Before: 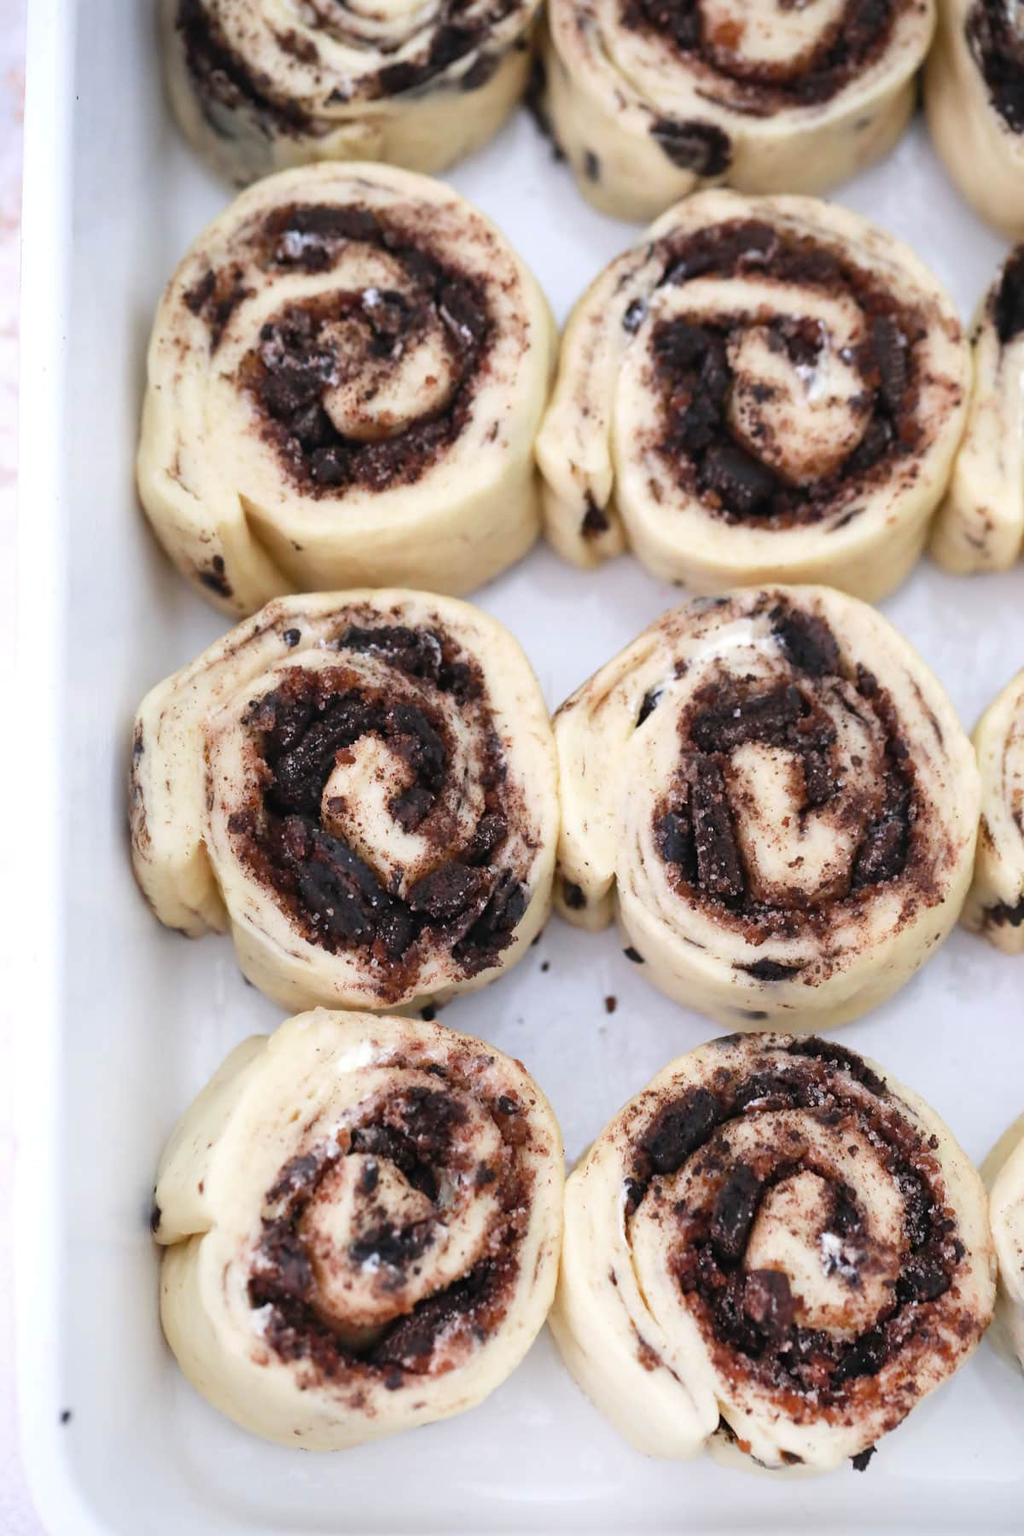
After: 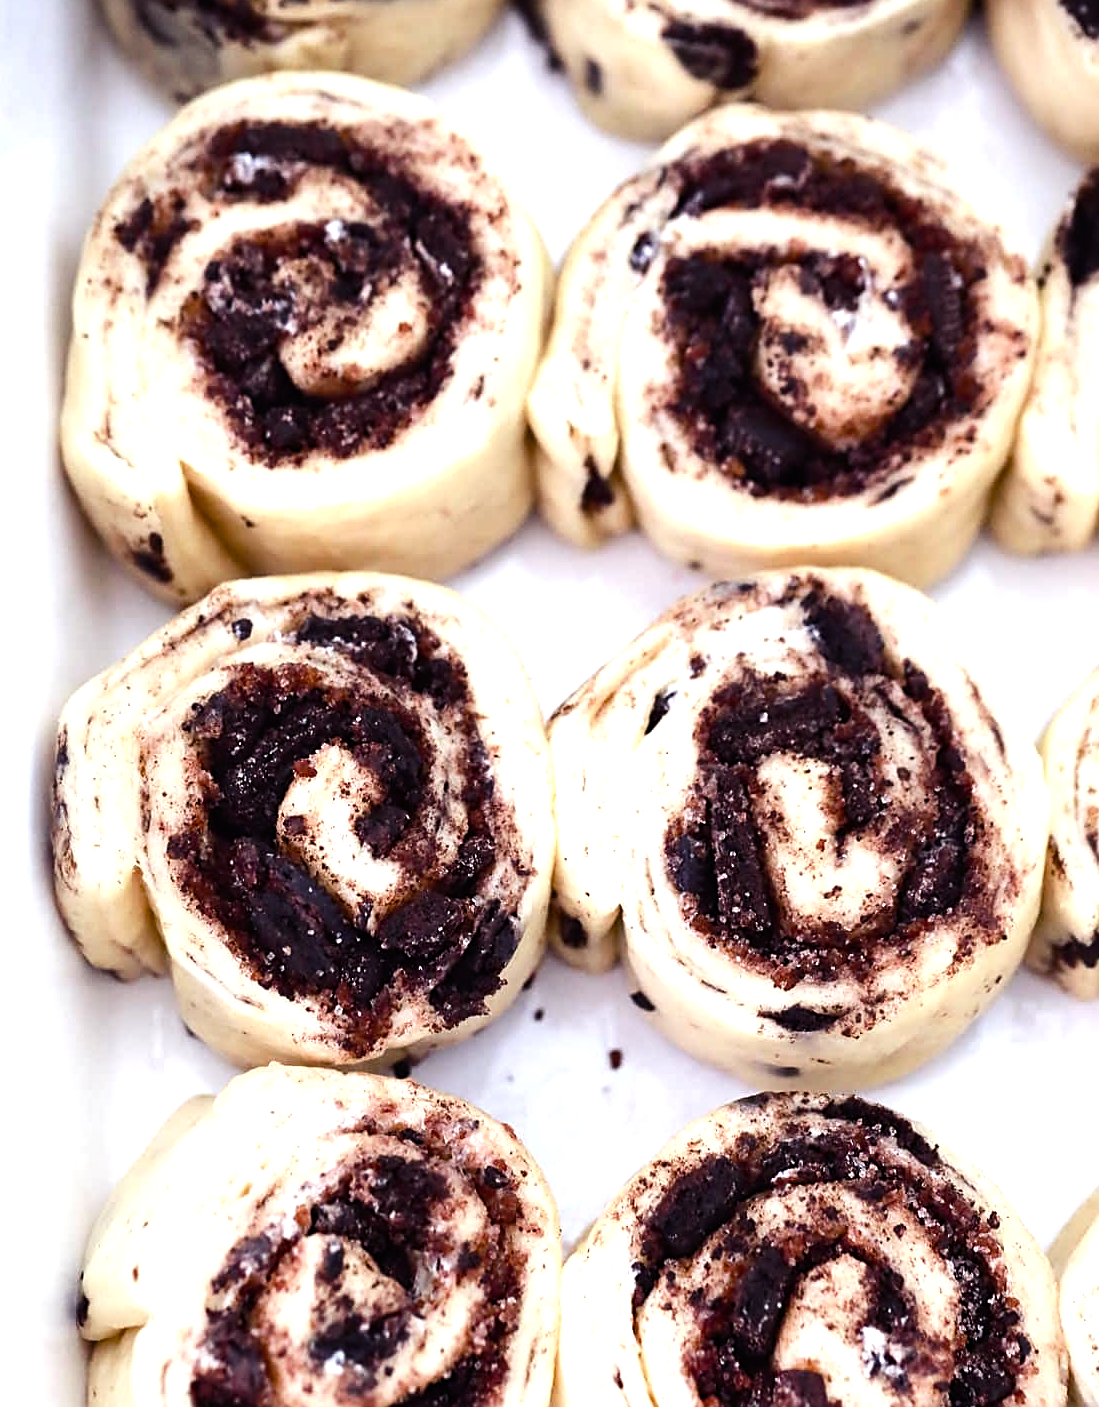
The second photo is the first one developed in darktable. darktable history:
tone equalizer: -8 EV -0.759 EV, -7 EV -0.718 EV, -6 EV -0.597 EV, -5 EV -0.414 EV, -3 EV 0.385 EV, -2 EV 0.6 EV, -1 EV 0.685 EV, +0 EV 0.724 EV, edges refinement/feathering 500, mask exposure compensation -1.57 EV, preserve details no
color balance rgb: shadows lift › chroma 4.209%, shadows lift › hue 251.9°, power › luminance -7.798%, power › chroma 1.335%, power › hue 330.39°, perceptual saturation grading › global saturation 20%, perceptual saturation grading › highlights -25.466%, perceptual saturation grading › shadows 25.576%
crop: left 8.356%, top 6.567%, bottom 15.264%
sharpen: amount 0.495
